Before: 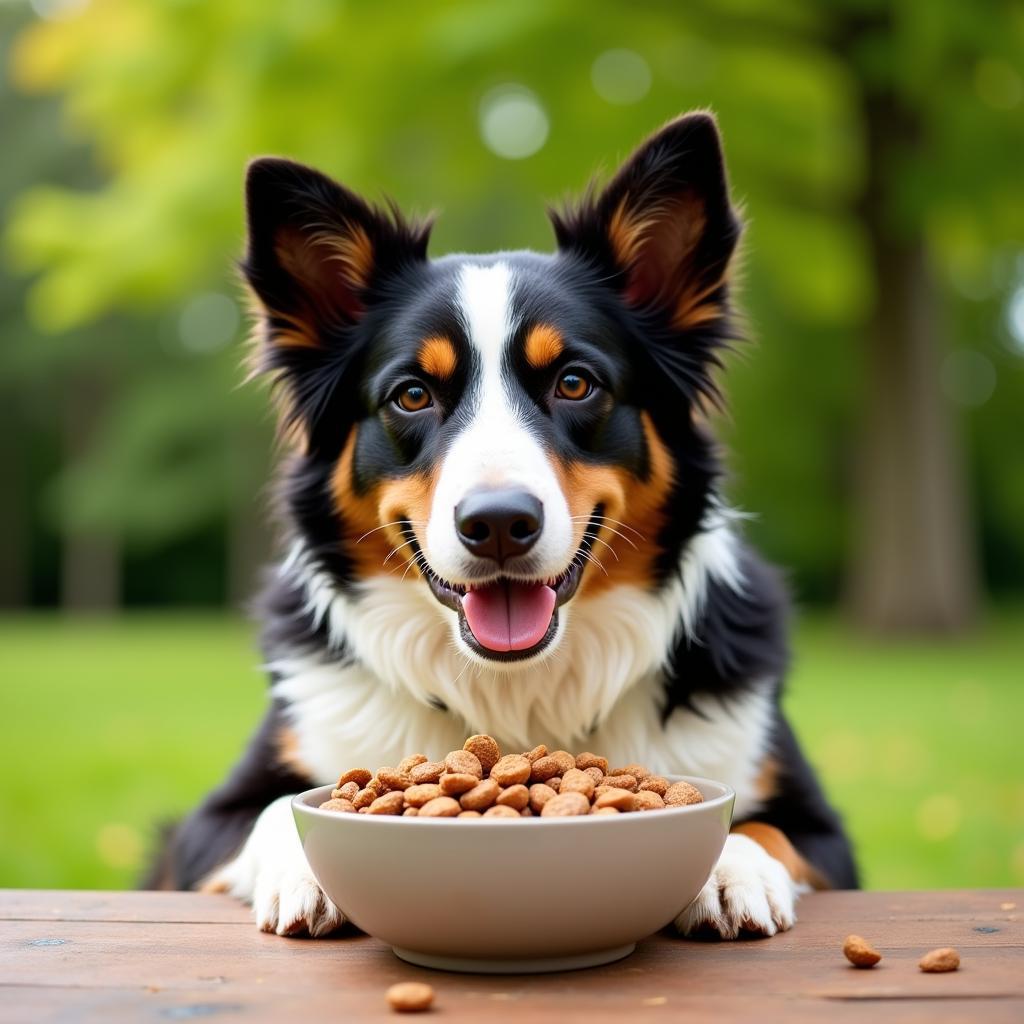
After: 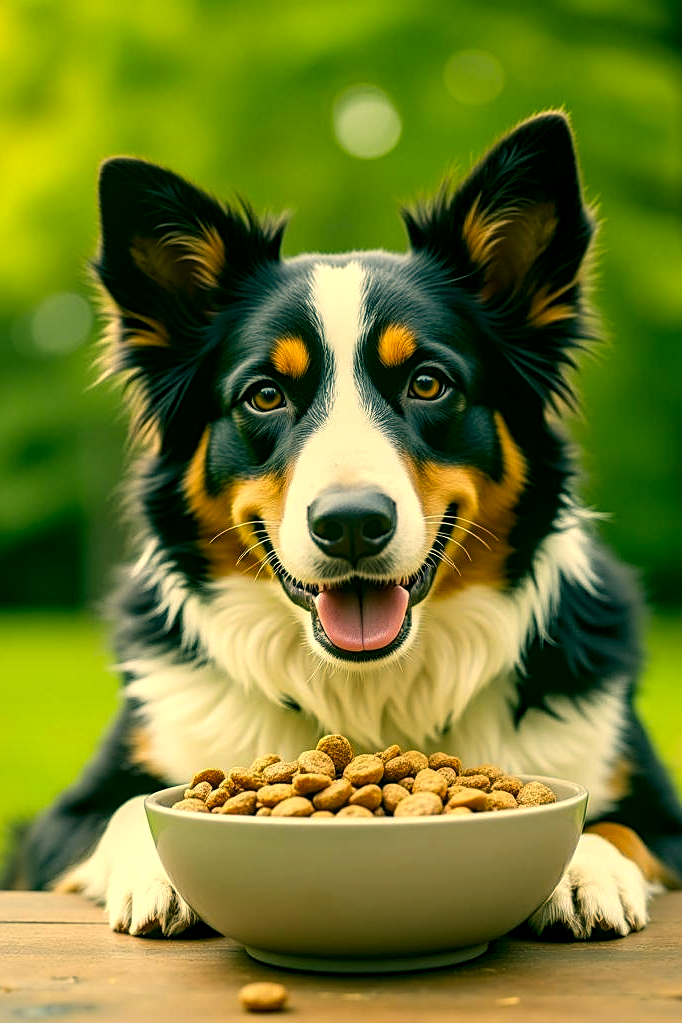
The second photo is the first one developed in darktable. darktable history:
color correction: highlights a* 5.62, highlights b* 33.57, shadows a* -25.86, shadows b* 4.02
crop and rotate: left 14.436%, right 18.898%
local contrast: detail 140%
sharpen: on, module defaults
